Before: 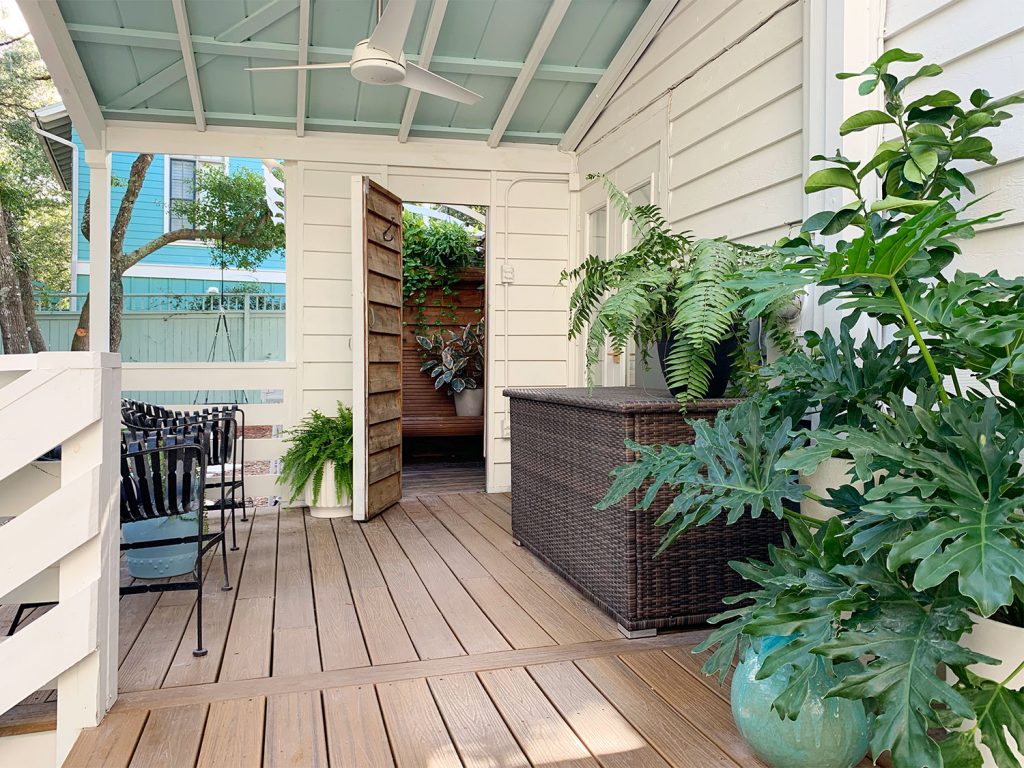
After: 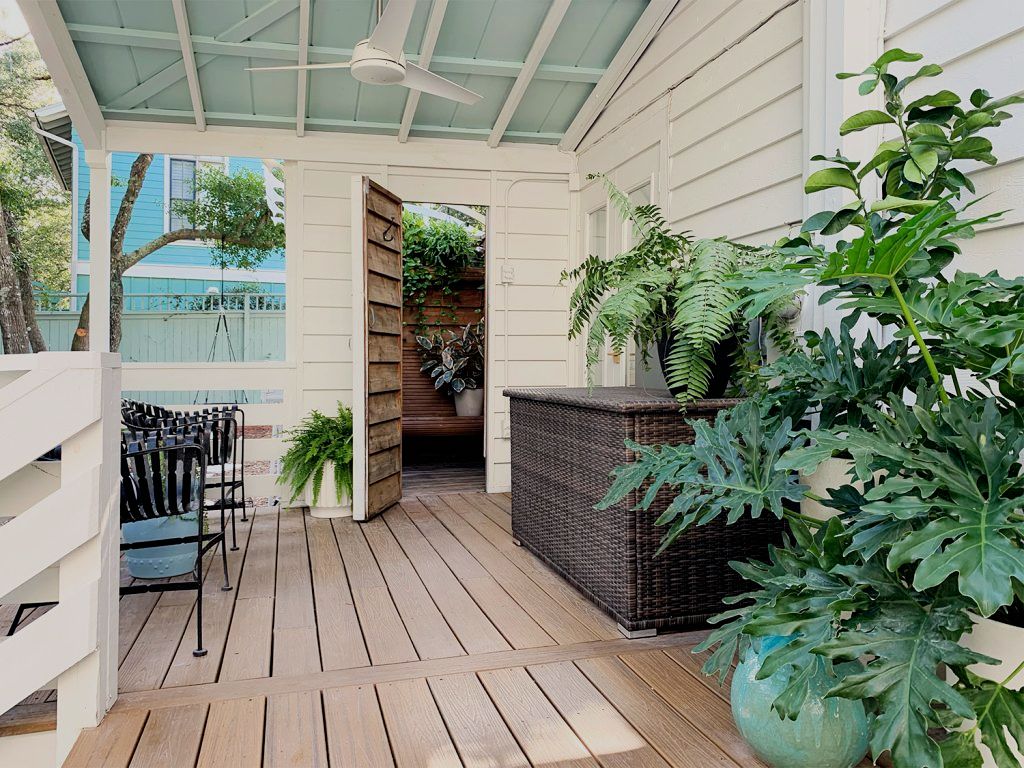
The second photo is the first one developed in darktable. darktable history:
filmic rgb: black relative exposure -7.65 EV, white relative exposure 4.56 EV, hardness 3.61, contrast 1.109
